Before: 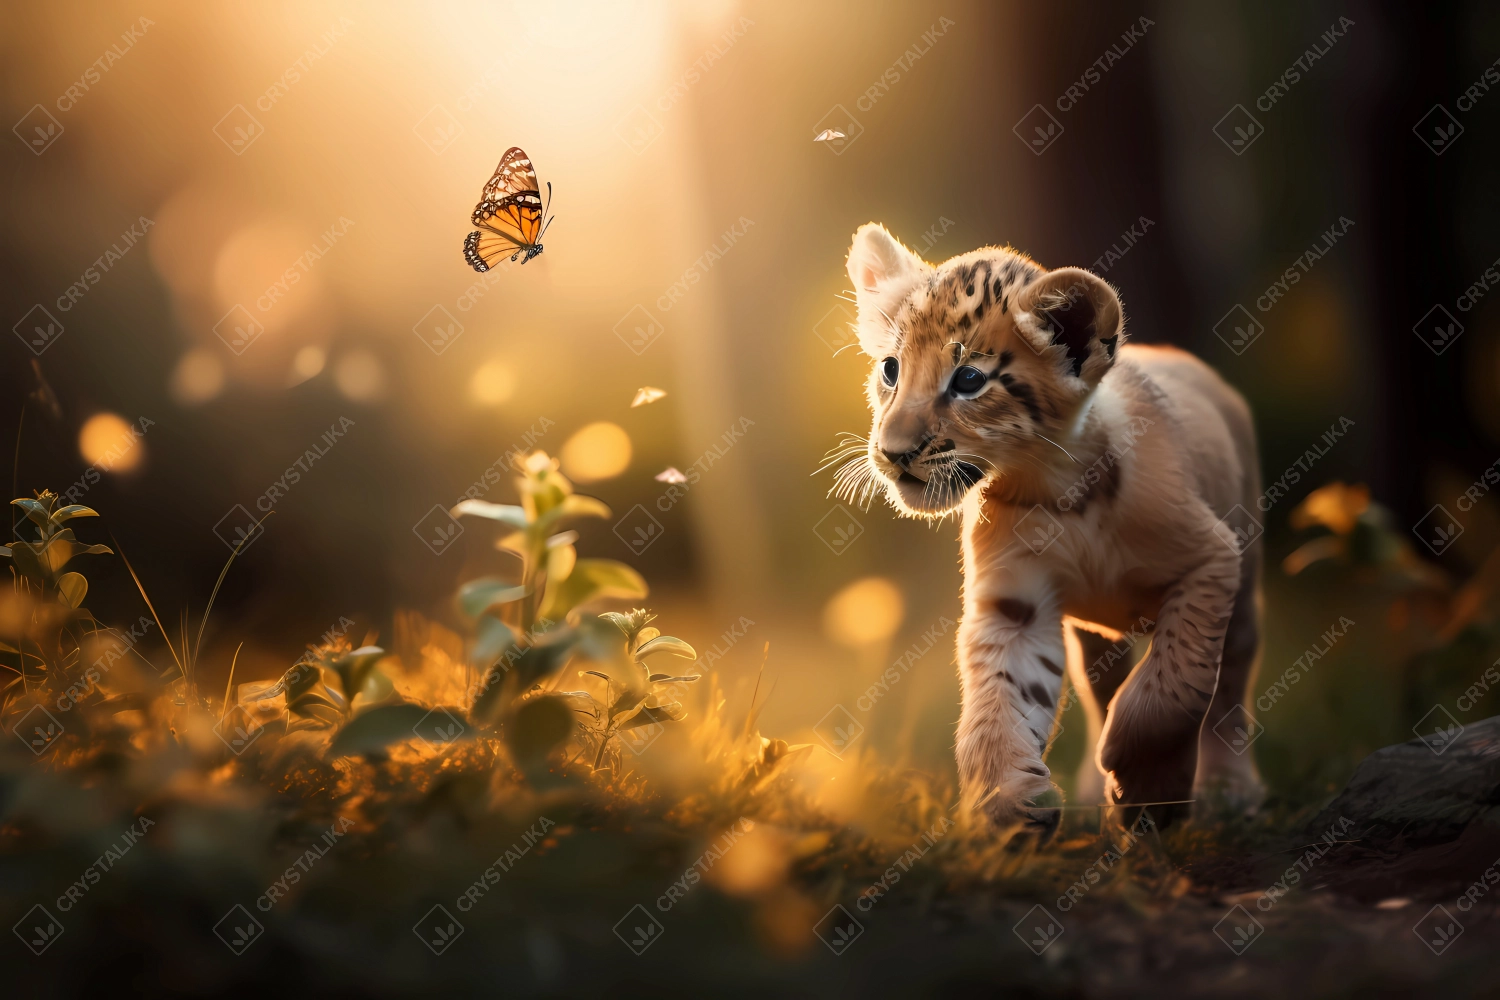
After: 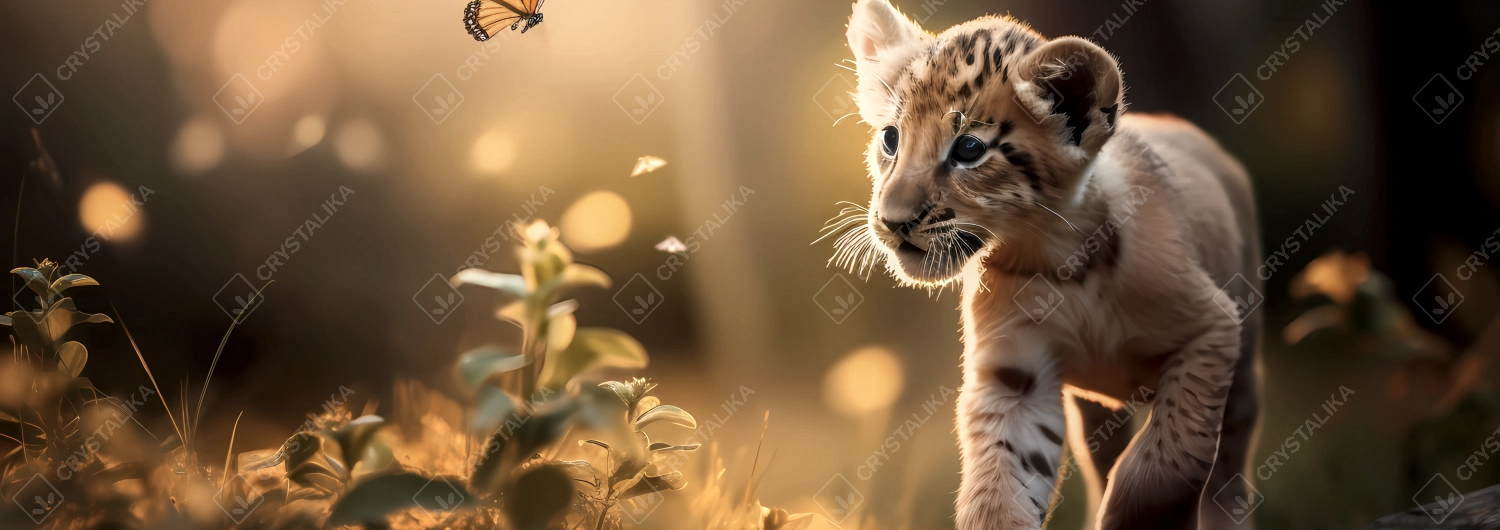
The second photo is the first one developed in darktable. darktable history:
local contrast: on, module defaults
contrast brightness saturation: contrast 0.062, brightness -0.011, saturation -0.246
crop and rotate: top 23.183%, bottom 23.787%
